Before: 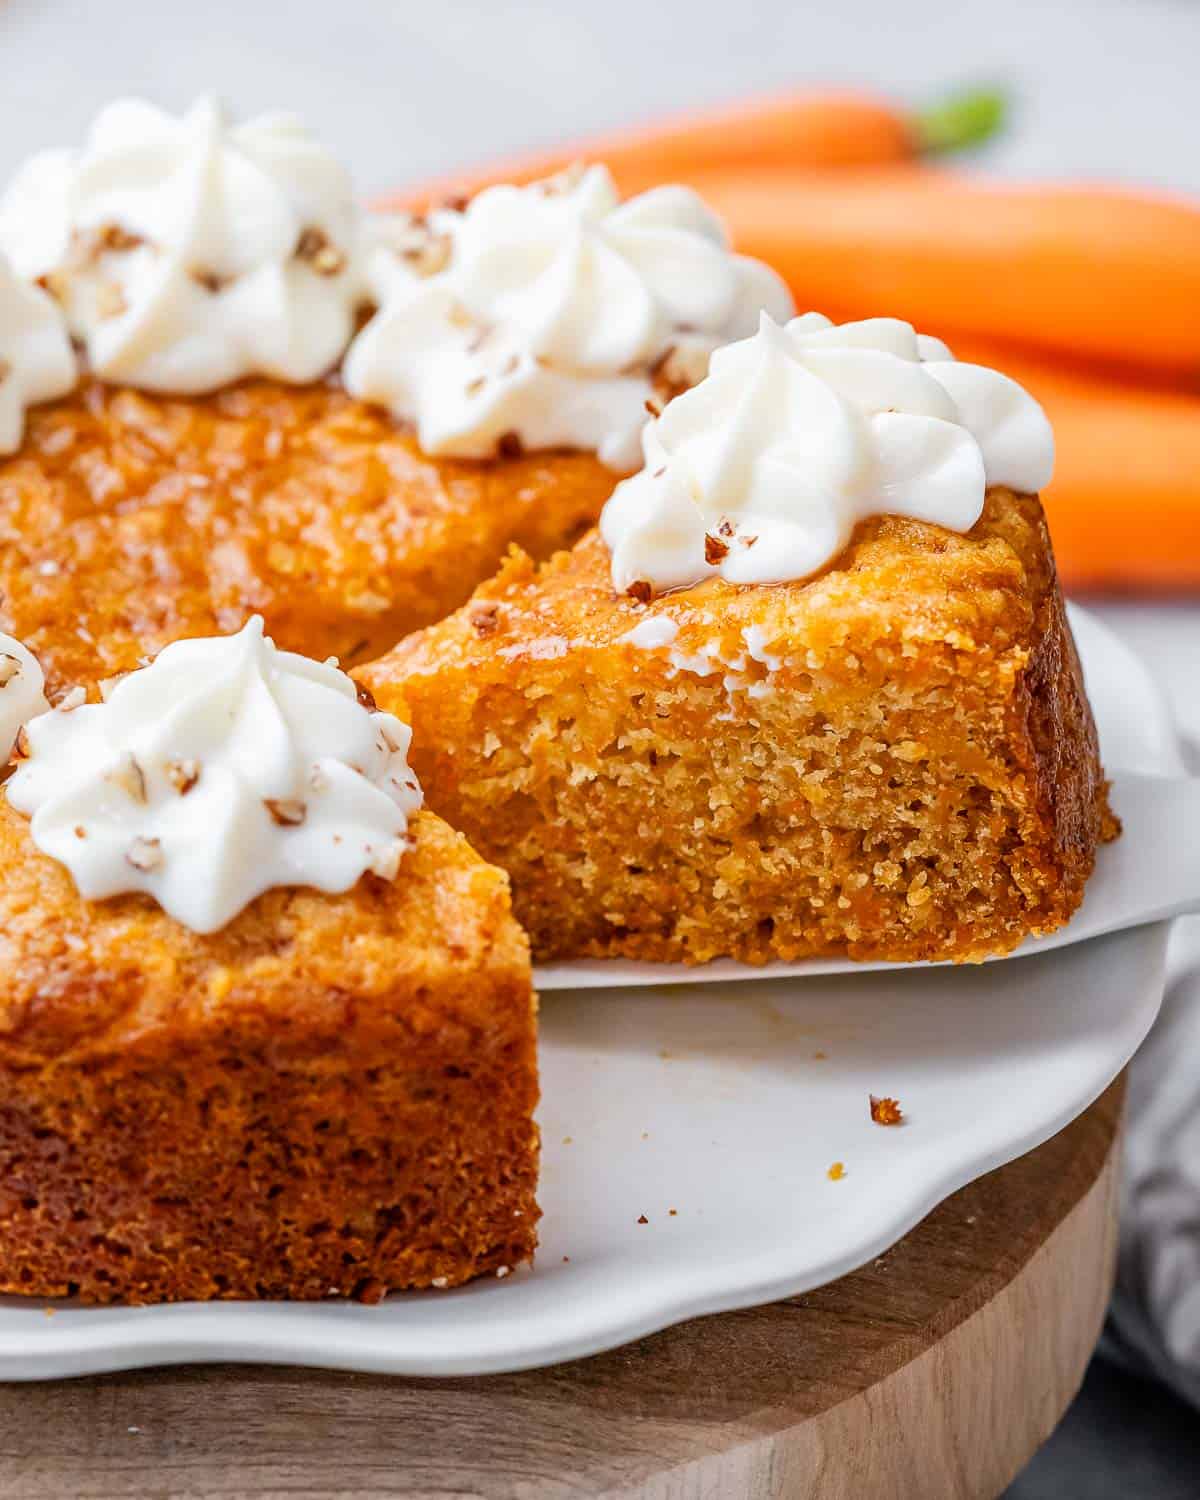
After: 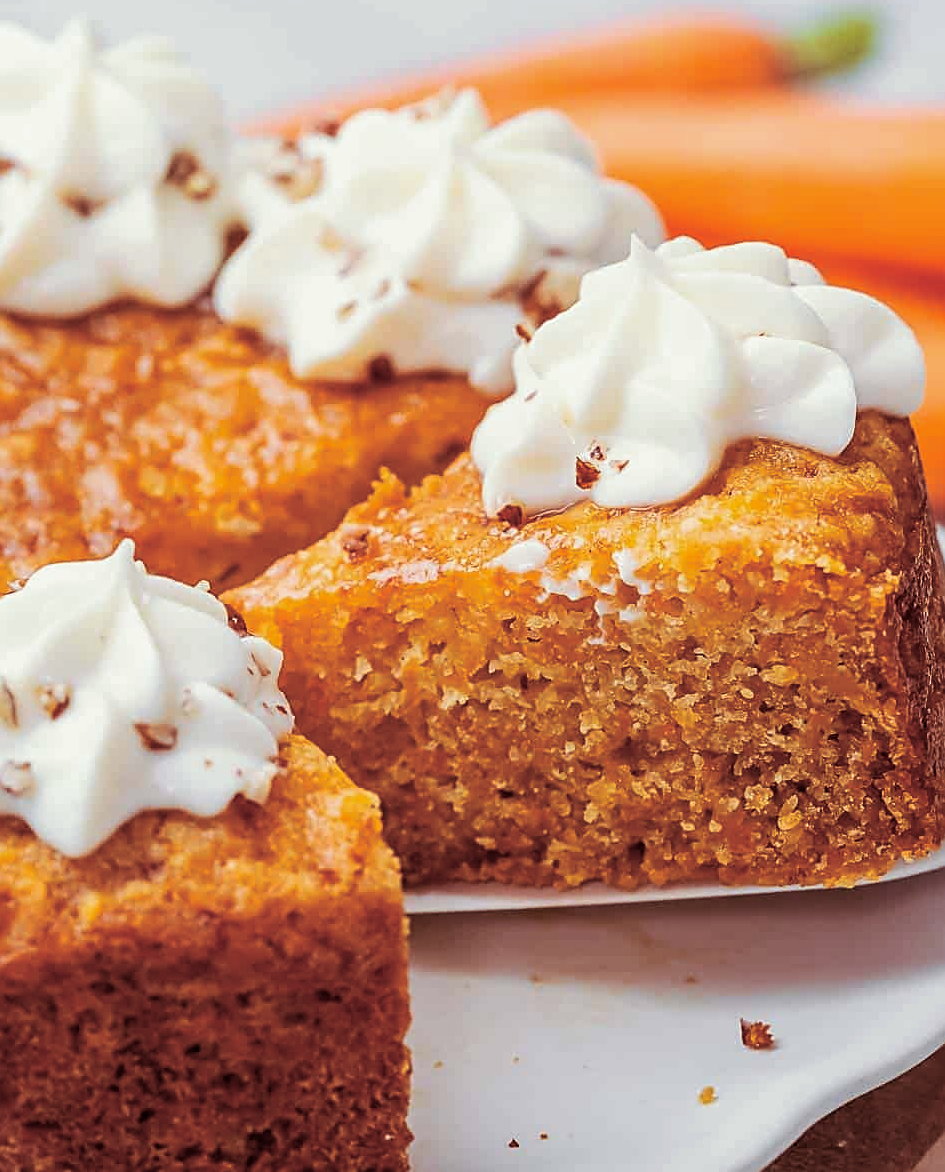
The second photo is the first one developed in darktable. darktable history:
split-toning: on, module defaults
crop and rotate: left 10.77%, top 5.1%, right 10.41%, bottom 16.76%
exposure: exposure -0.116 EV, compensate exposure bias true, compensate highlight preservation false
sharpen: on, module defaults
